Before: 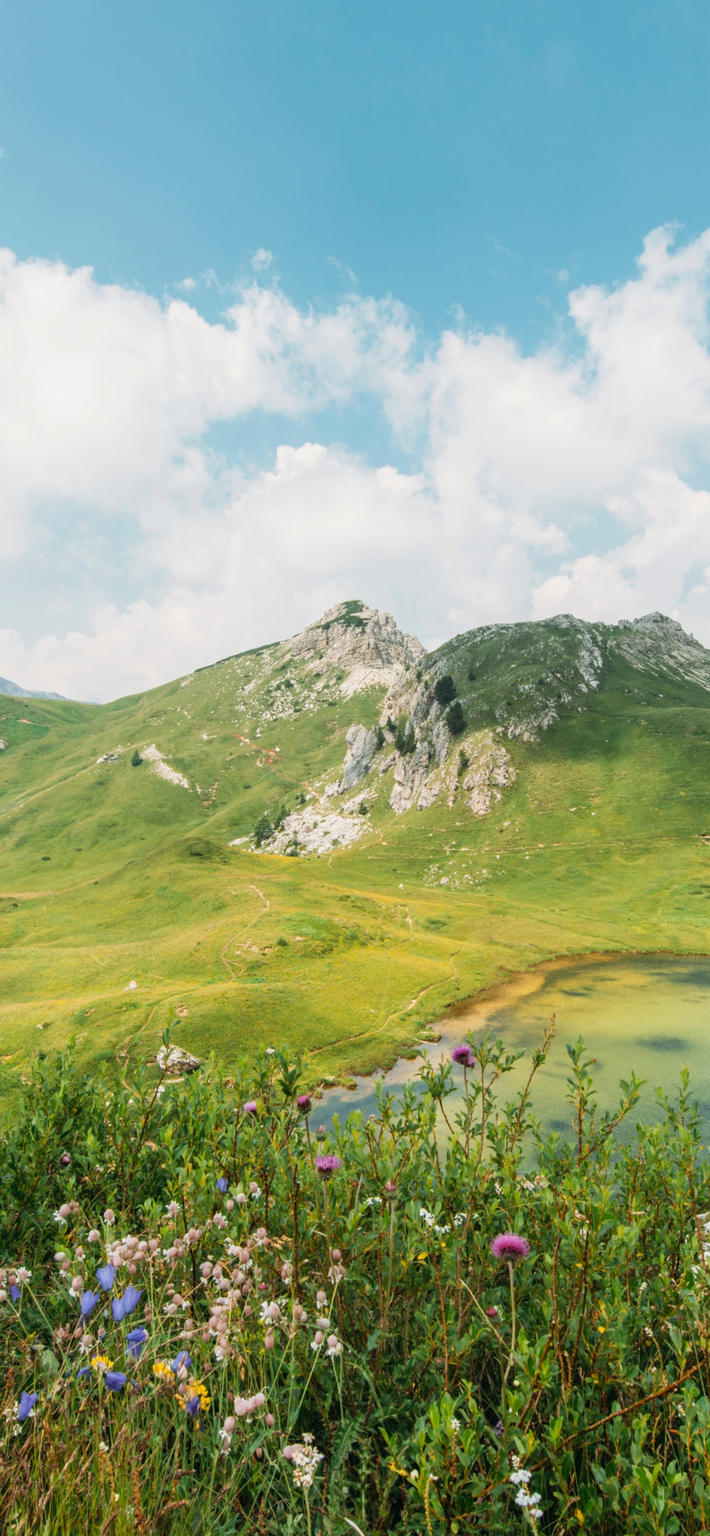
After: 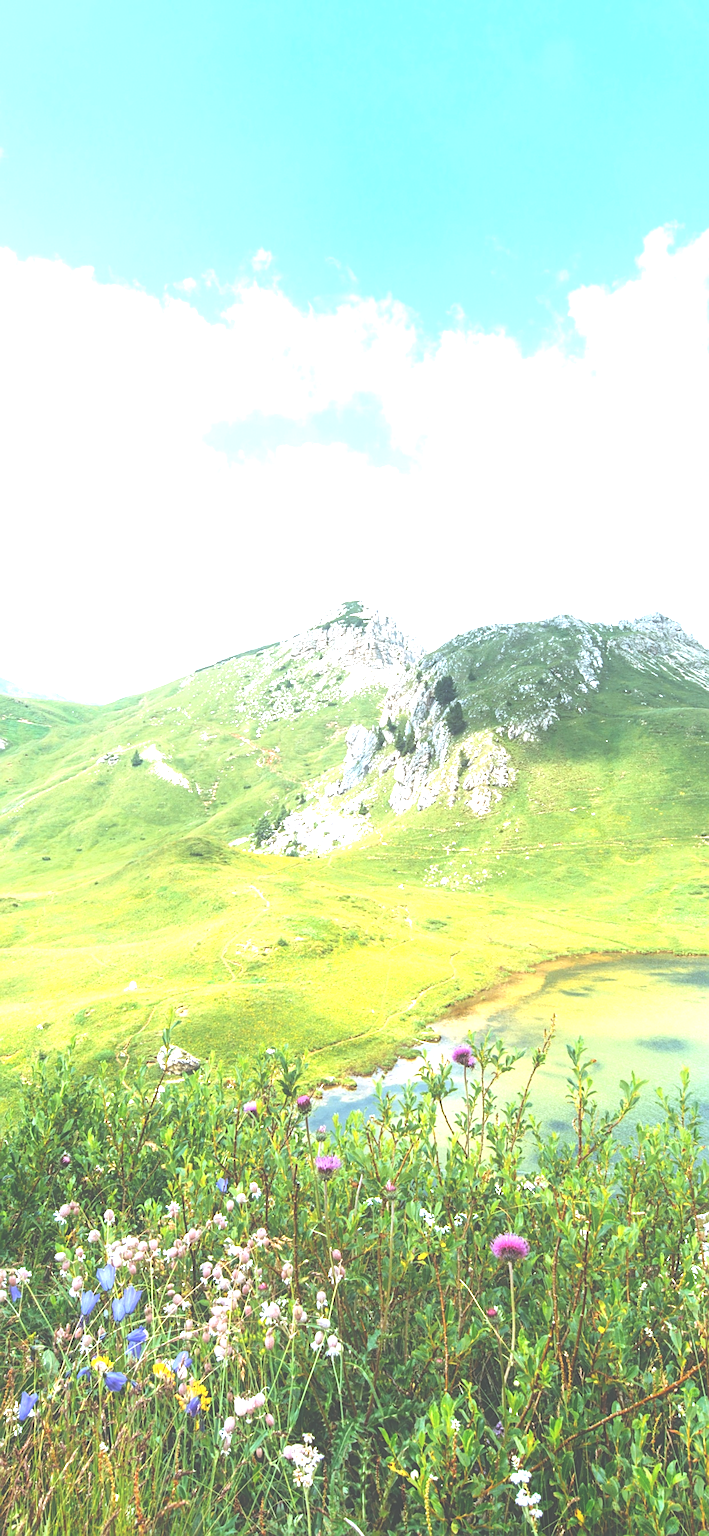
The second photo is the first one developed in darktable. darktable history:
exposure: black level correction -0.023, exposure 1.397 EV, compensate highlight preservation false
white balance: red 0.926, green 1.003, blue 1.133
sharpen: on, module defaults
contrast equalizer: y [[0.5, 0.488, 0.462, 0.461, 0.491, 0.5], [0.5 ×6], [0.5 ×6], [0 ×6], [0 ×6]]
